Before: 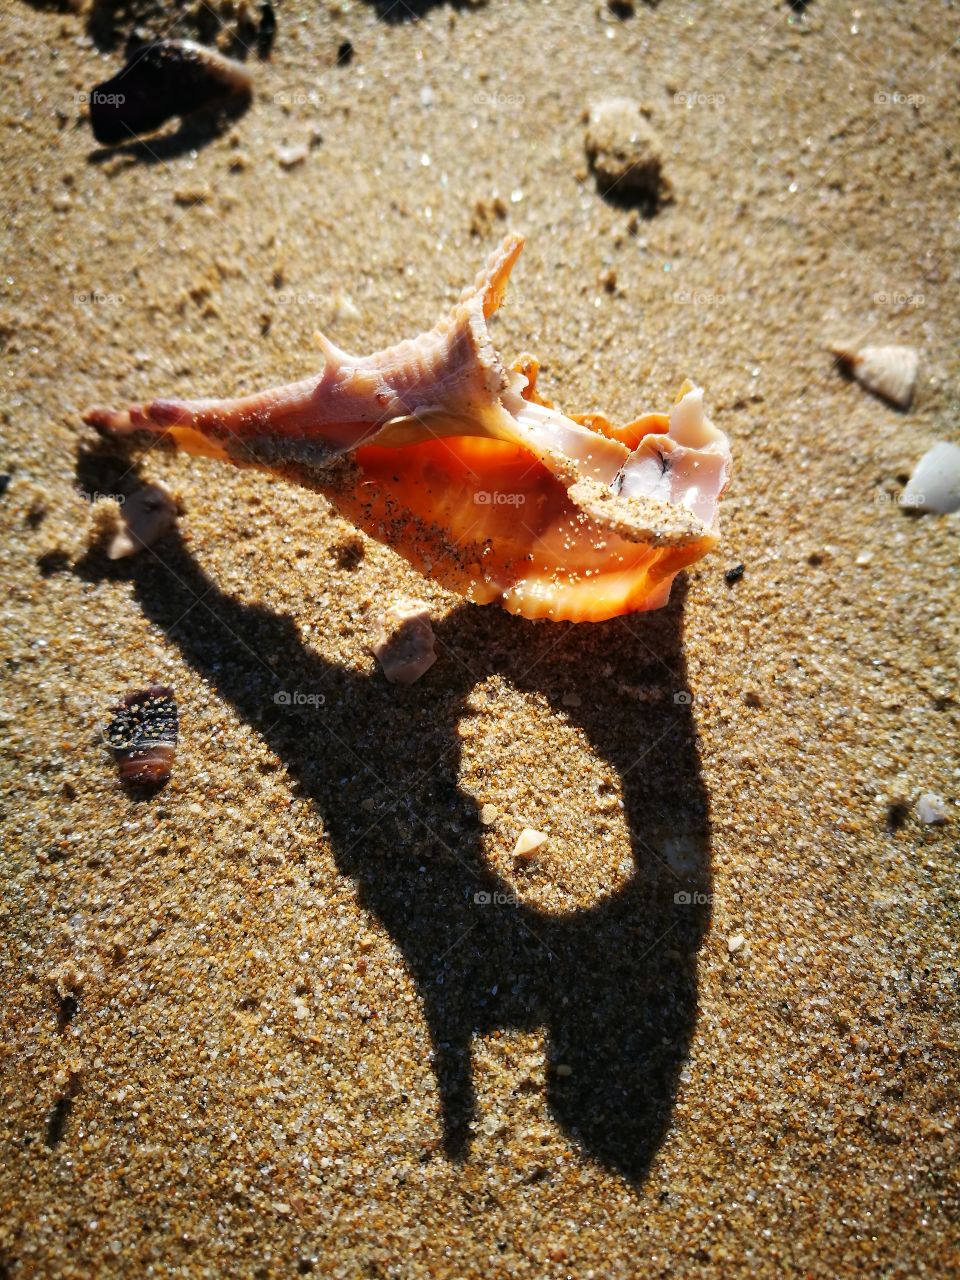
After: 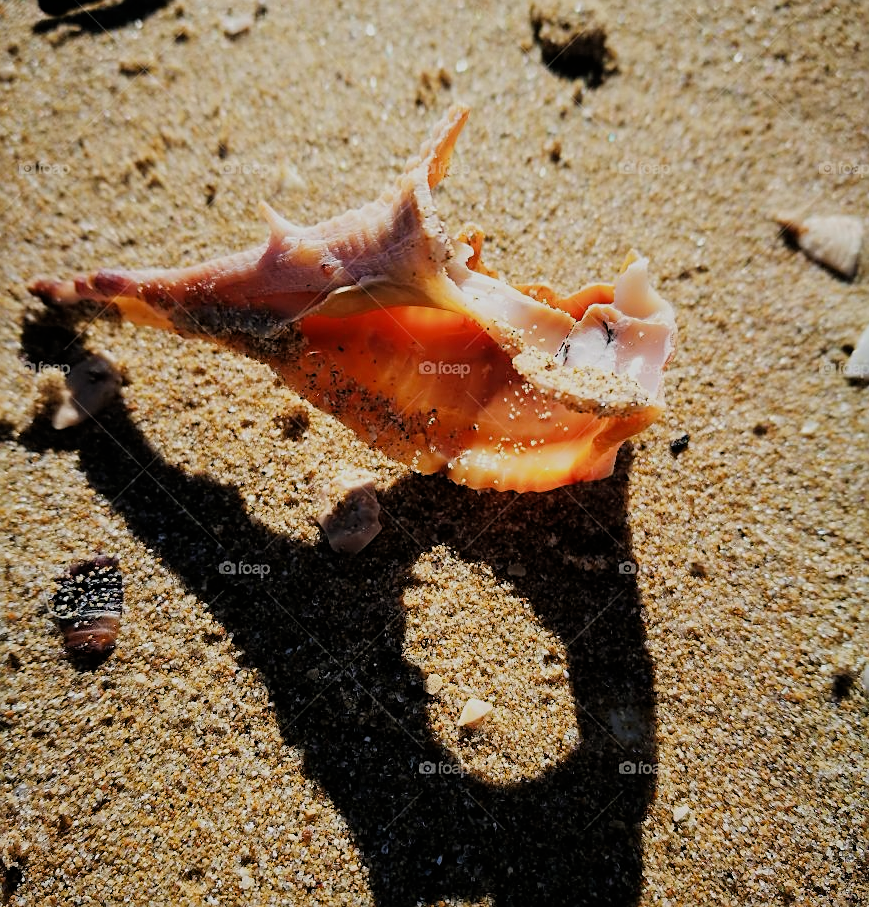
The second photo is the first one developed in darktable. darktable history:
sharpen: on, module defaults
crop: left 5.751%, top 10.175%, right 3.722%, bottom 18.948%
levels: black 0.049%
filmic rgb: black relative exposure -6.74 EV, white relative exposure 4.56 EV, hardness 3.24
